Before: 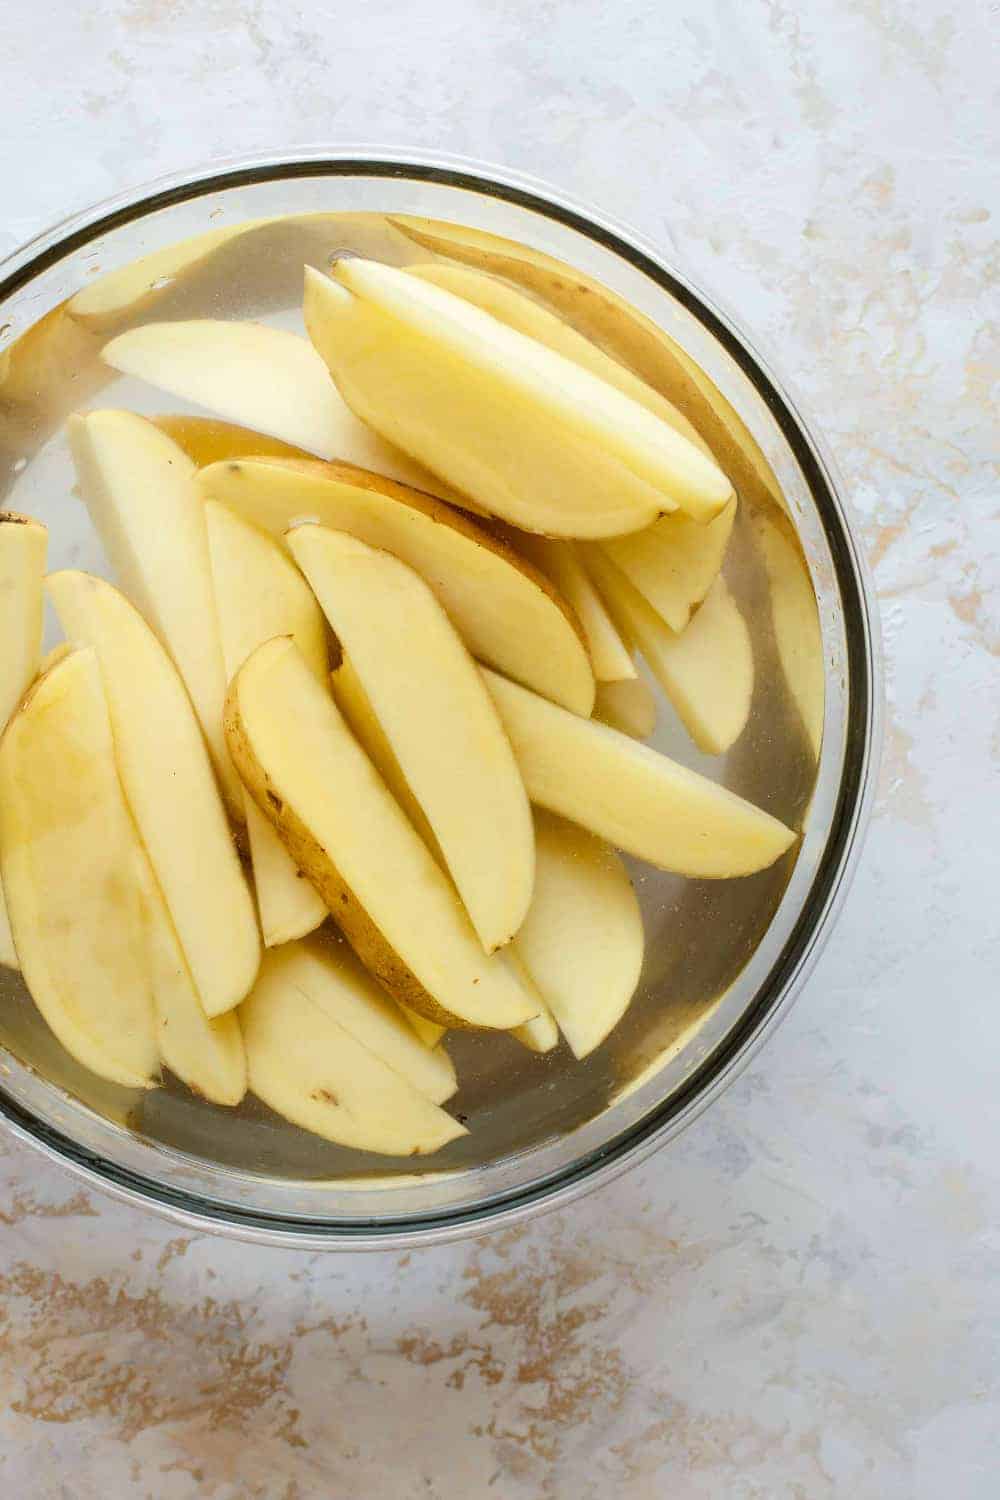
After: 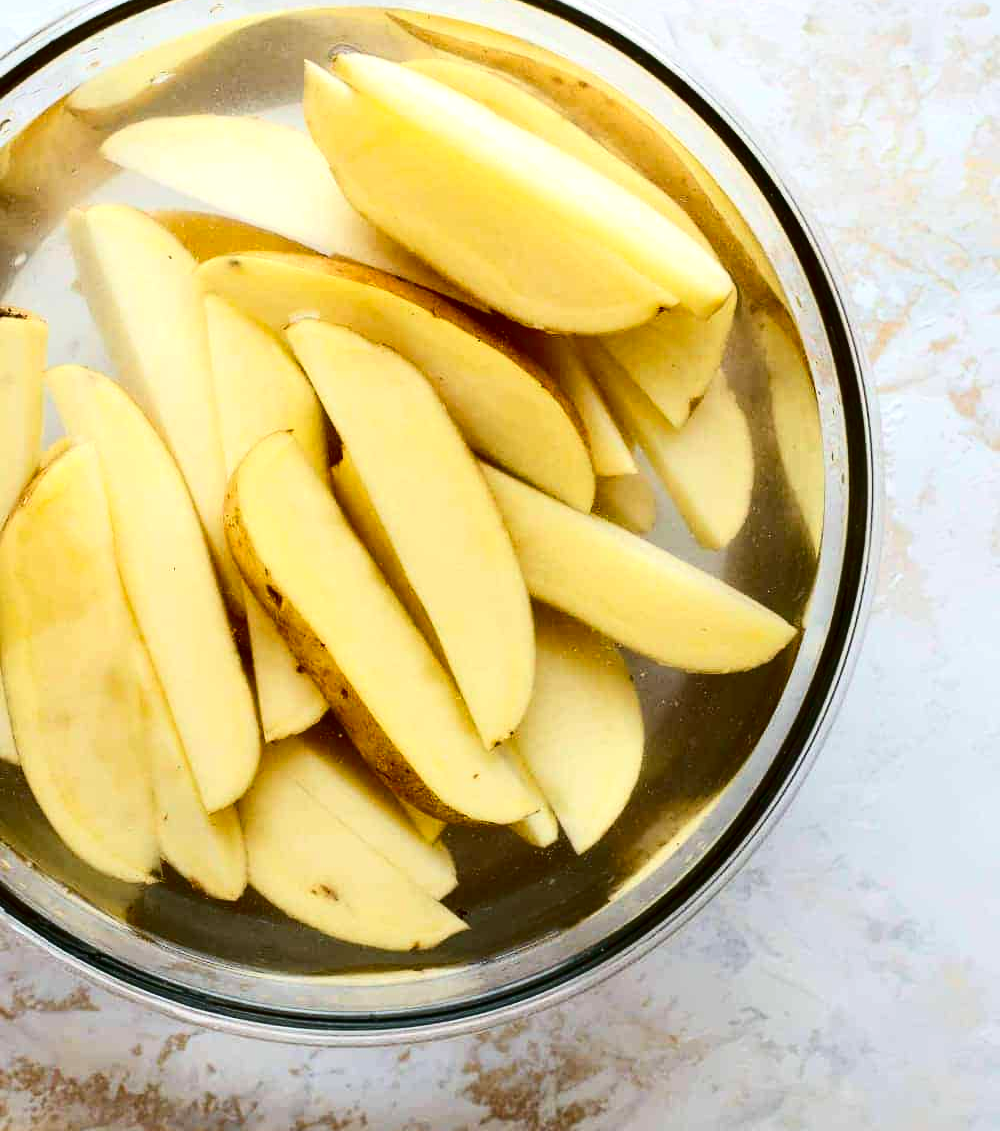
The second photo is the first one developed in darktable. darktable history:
exposure: exposure 0.228 EV, compensate highlight preservation false
contrast brightness saturation: contrast 0.239, brightness -0.233, saturation 0.147
crop: top 13.684%, bottom 10.885%
